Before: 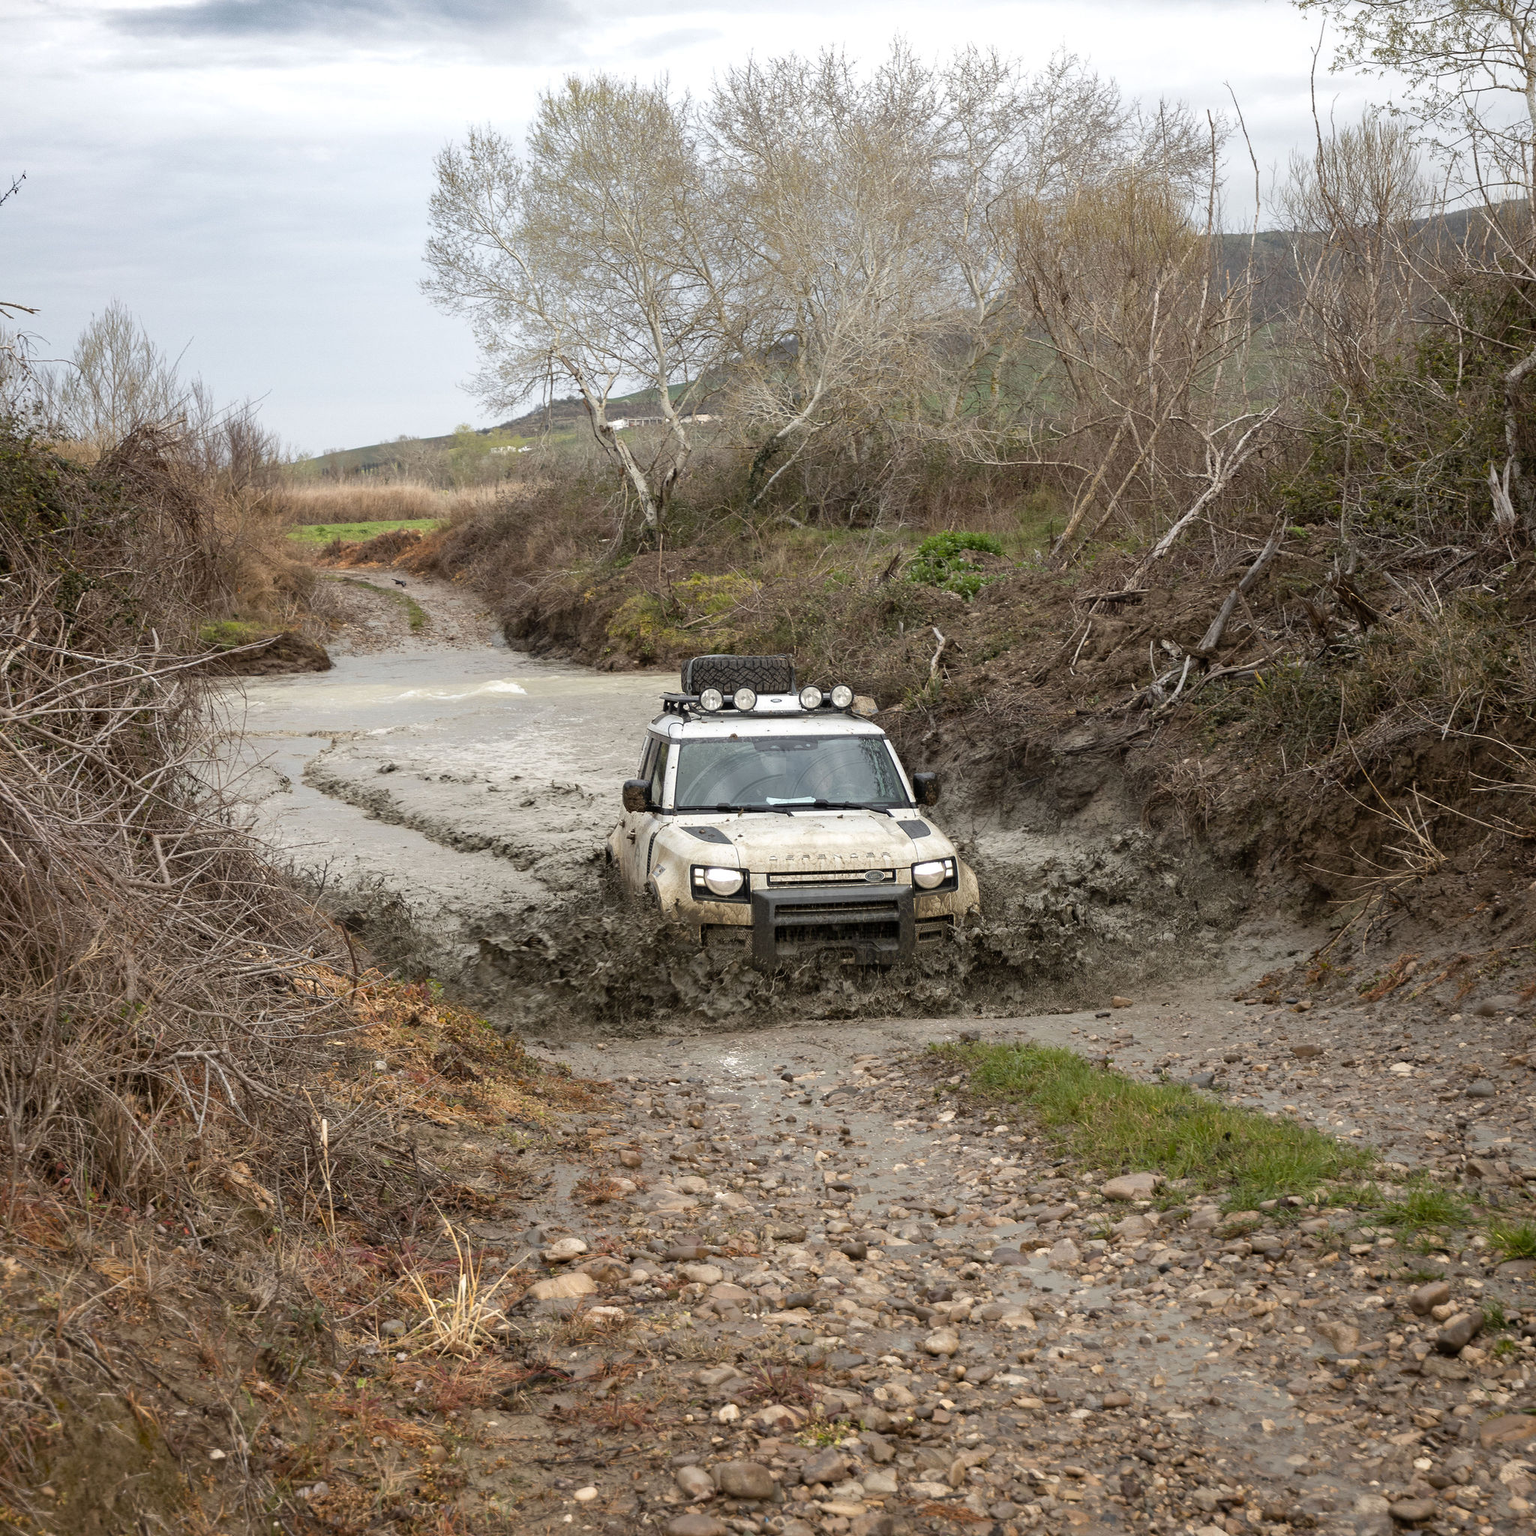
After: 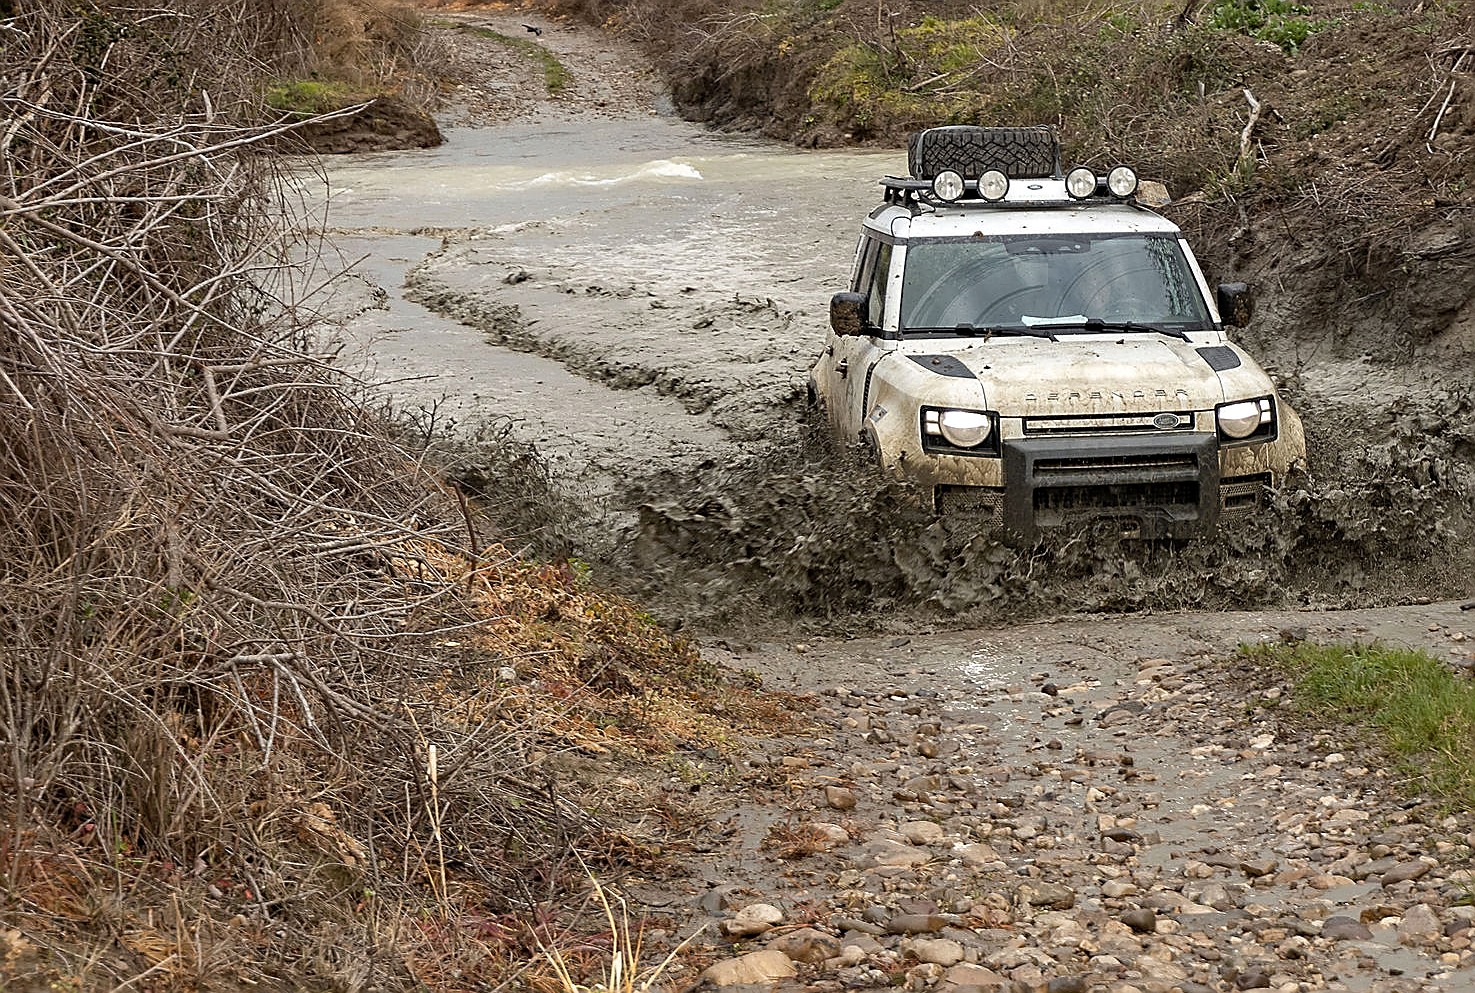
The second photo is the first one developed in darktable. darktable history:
haze removal: compatibility mode true, adaptive false
sharpen: radius 1.4, amount 1.25, threshold 0.7
crop: top 36.498%, right 27.964%, bottom 14.995%
